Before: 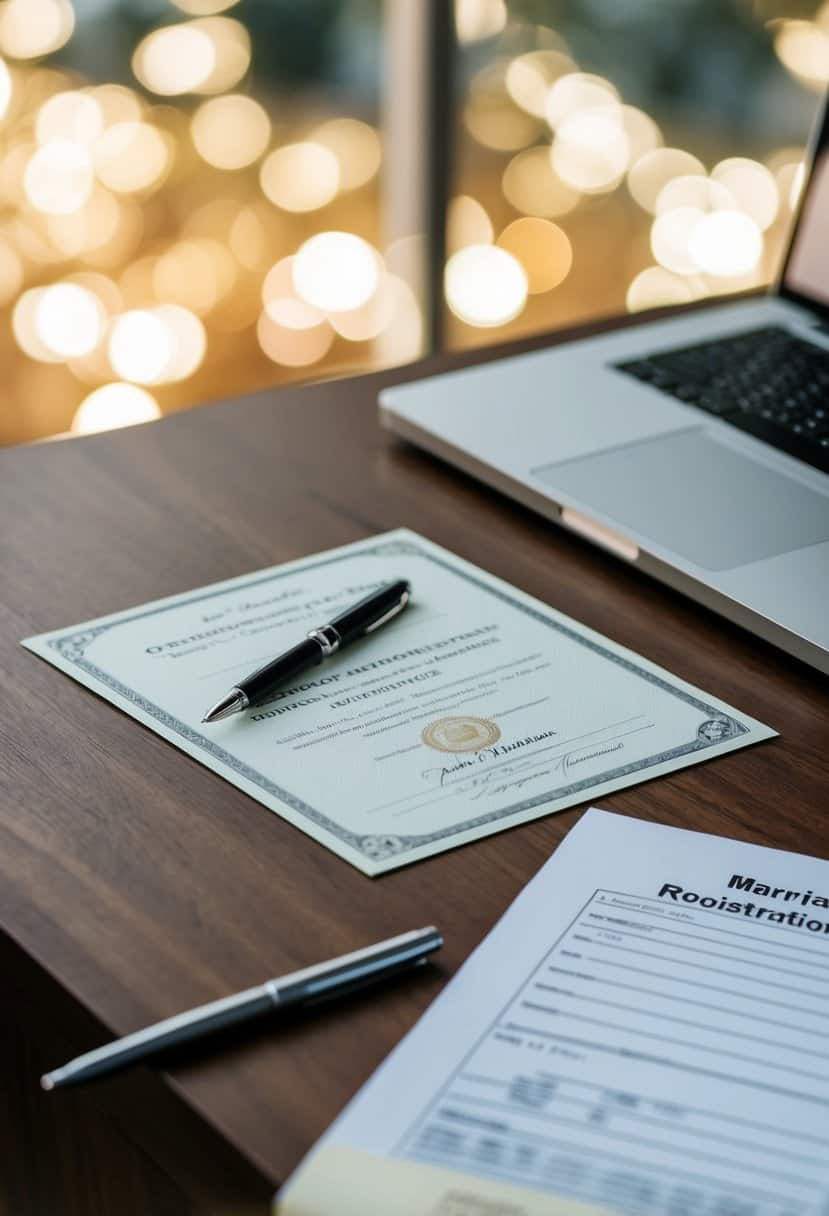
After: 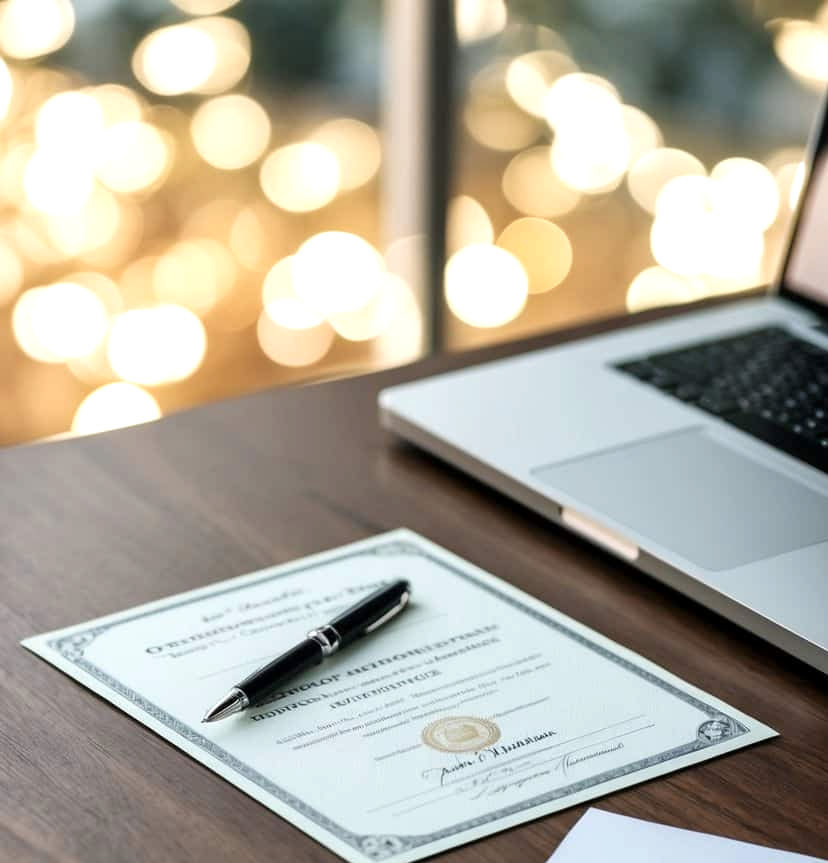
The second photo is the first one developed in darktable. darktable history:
exposure: black level correction 0.001, exposure 0.5 EV, compensate exposure bias true, compensate highlight preservation false
crop: right 0.001%, bottom 29.015%
contrast brightness saturation: saturation -0.175
